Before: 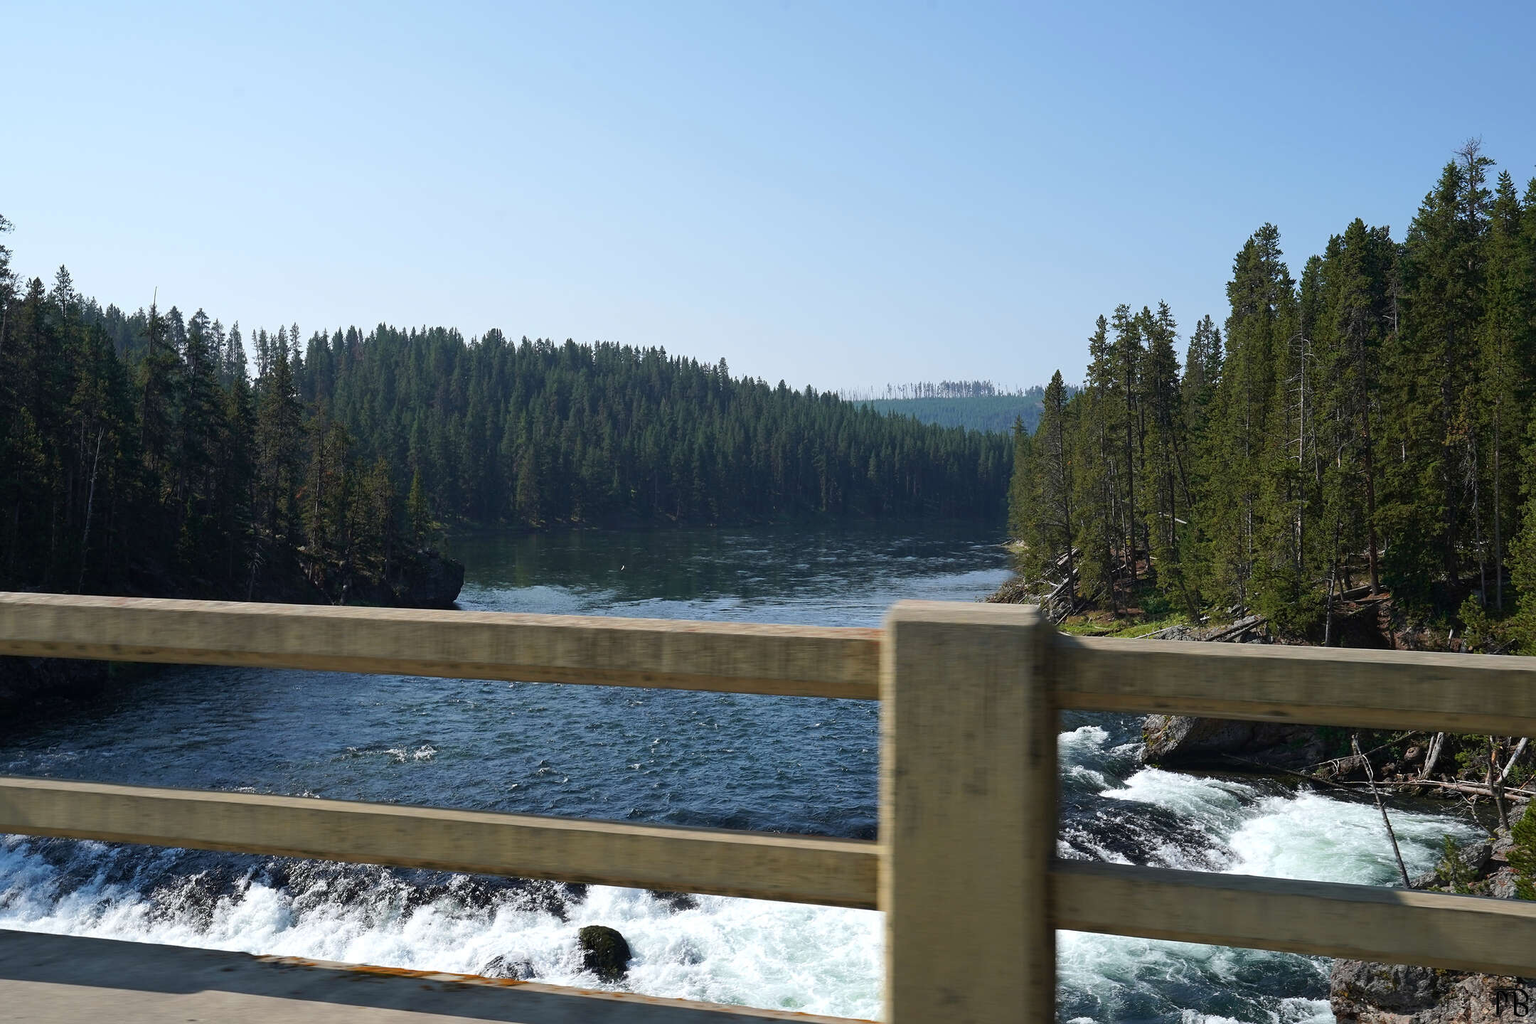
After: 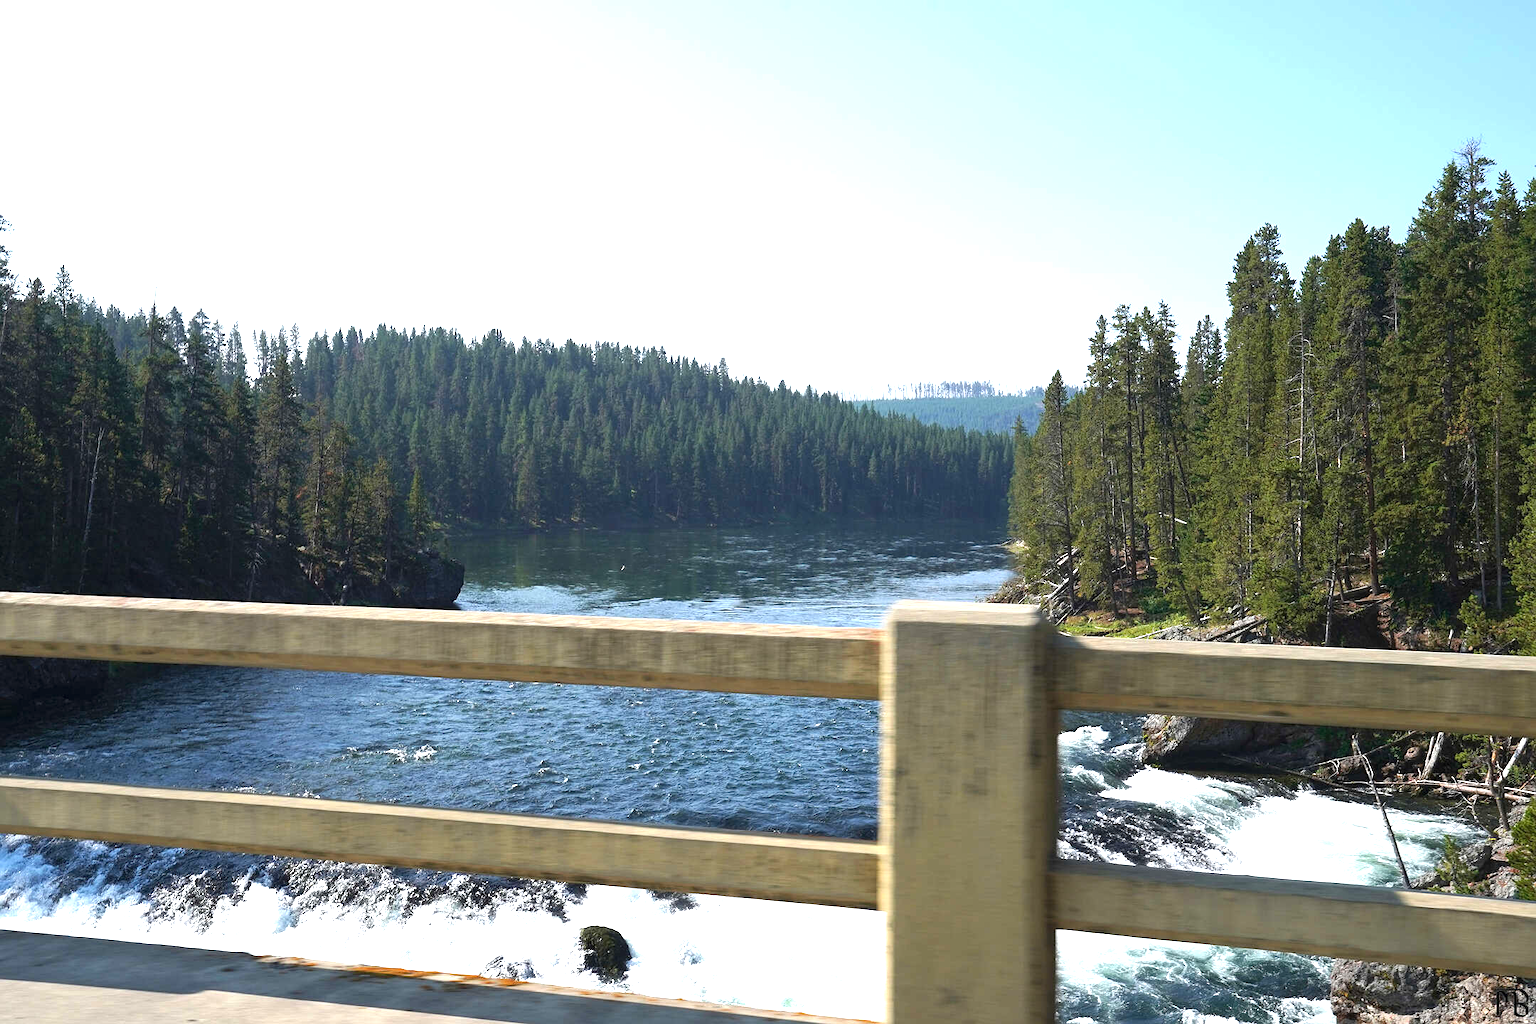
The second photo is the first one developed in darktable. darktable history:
exposure: black level correction 0, exposure 1.189 EV, compensate highlight preservation false
tone equalizer: edges refinement/feathering 500, mask exposure compensation -1.57 EV, preserve details no
